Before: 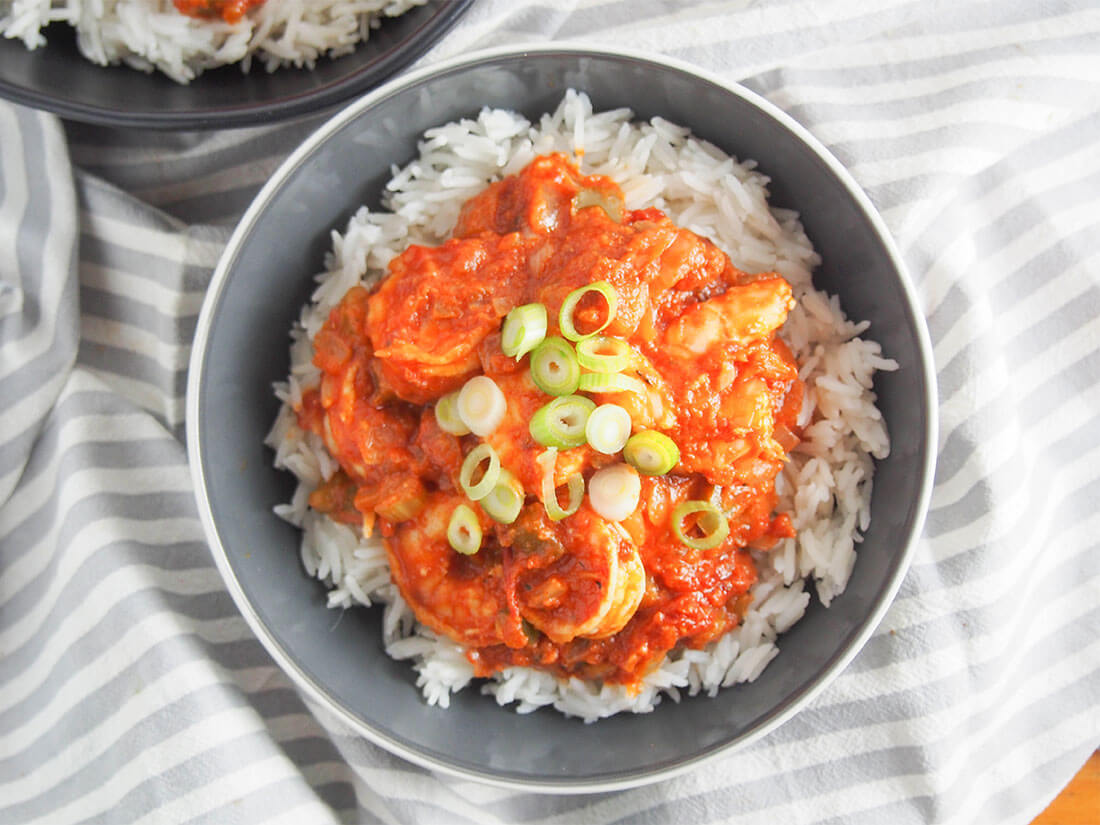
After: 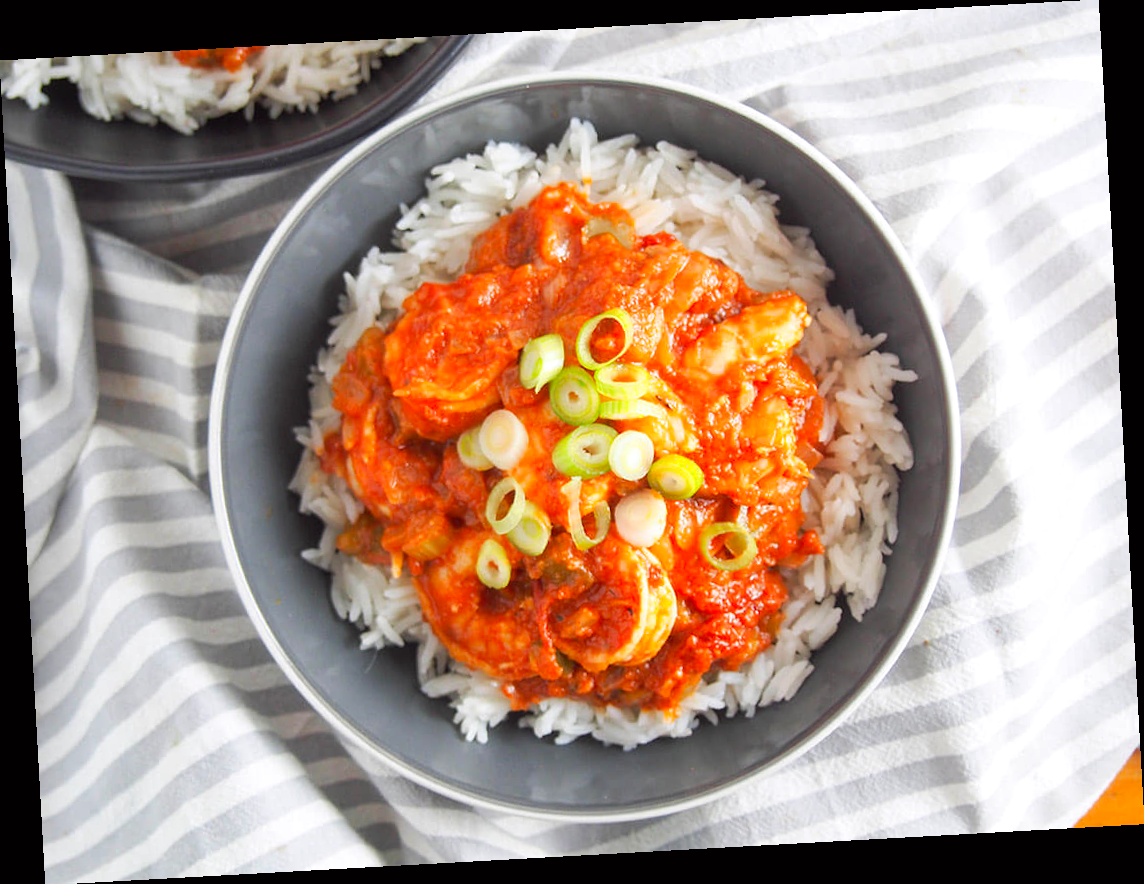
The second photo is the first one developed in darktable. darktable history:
color balance: lift [1, 1, 0.999, 1.001], gamma [1, 1.003, 1.005, 0.995], gain [1, 0.992, 0.988, 1.012], contrast 5%, output saturation 110%
rotate and perspective: rotation -3.18°, automatic cropping off
